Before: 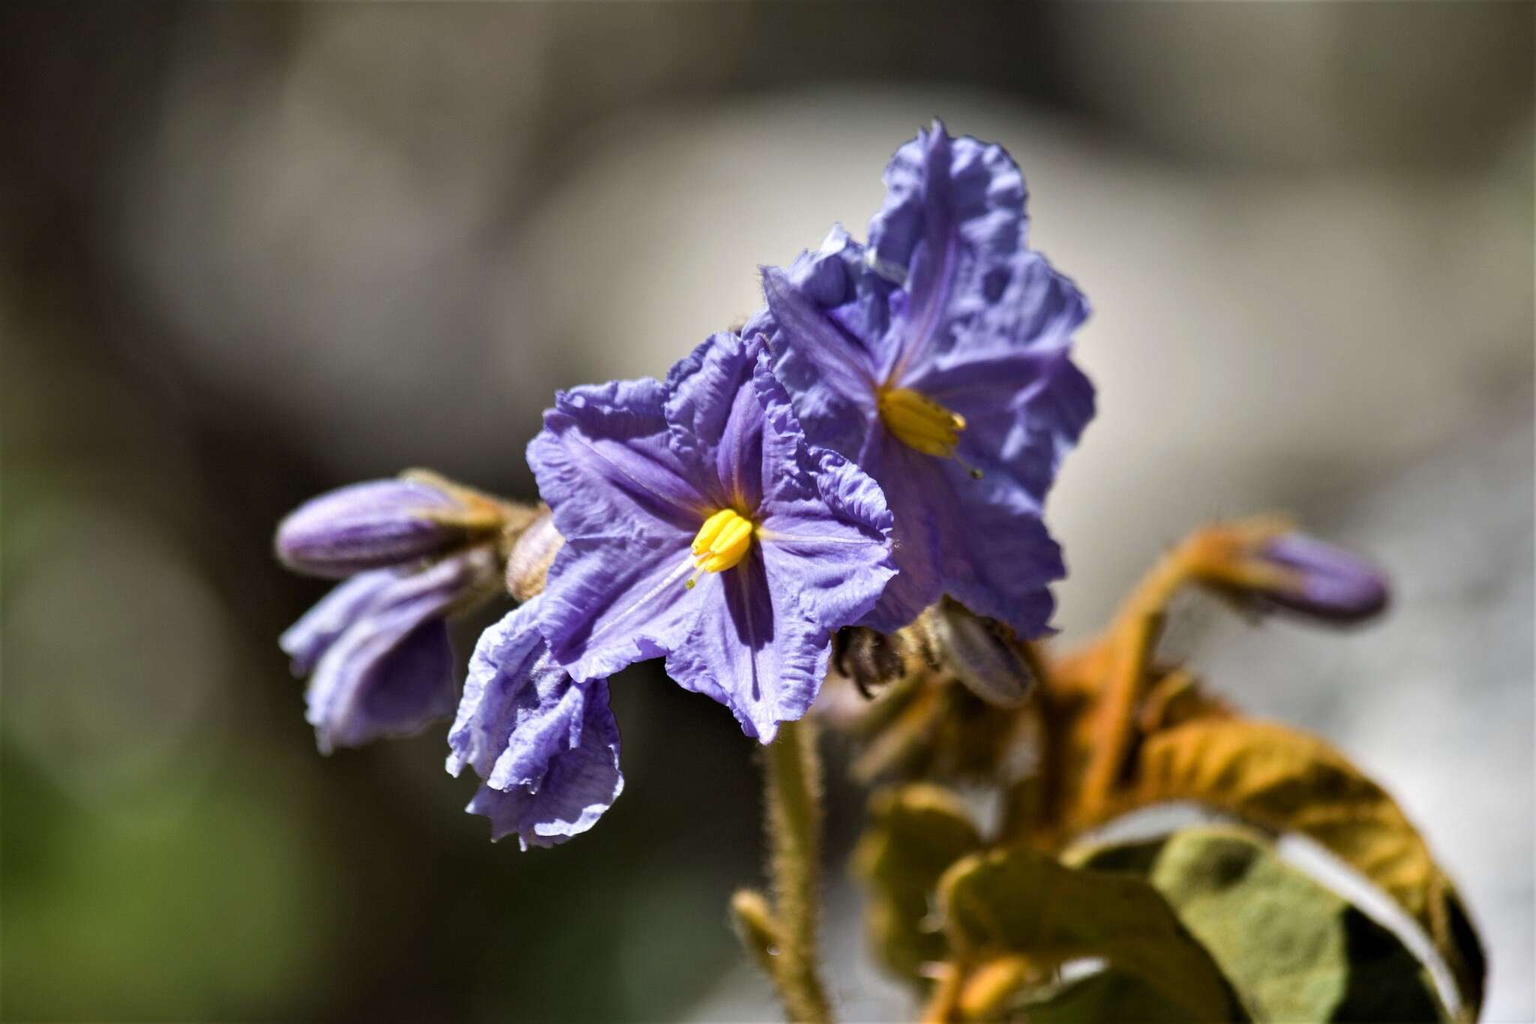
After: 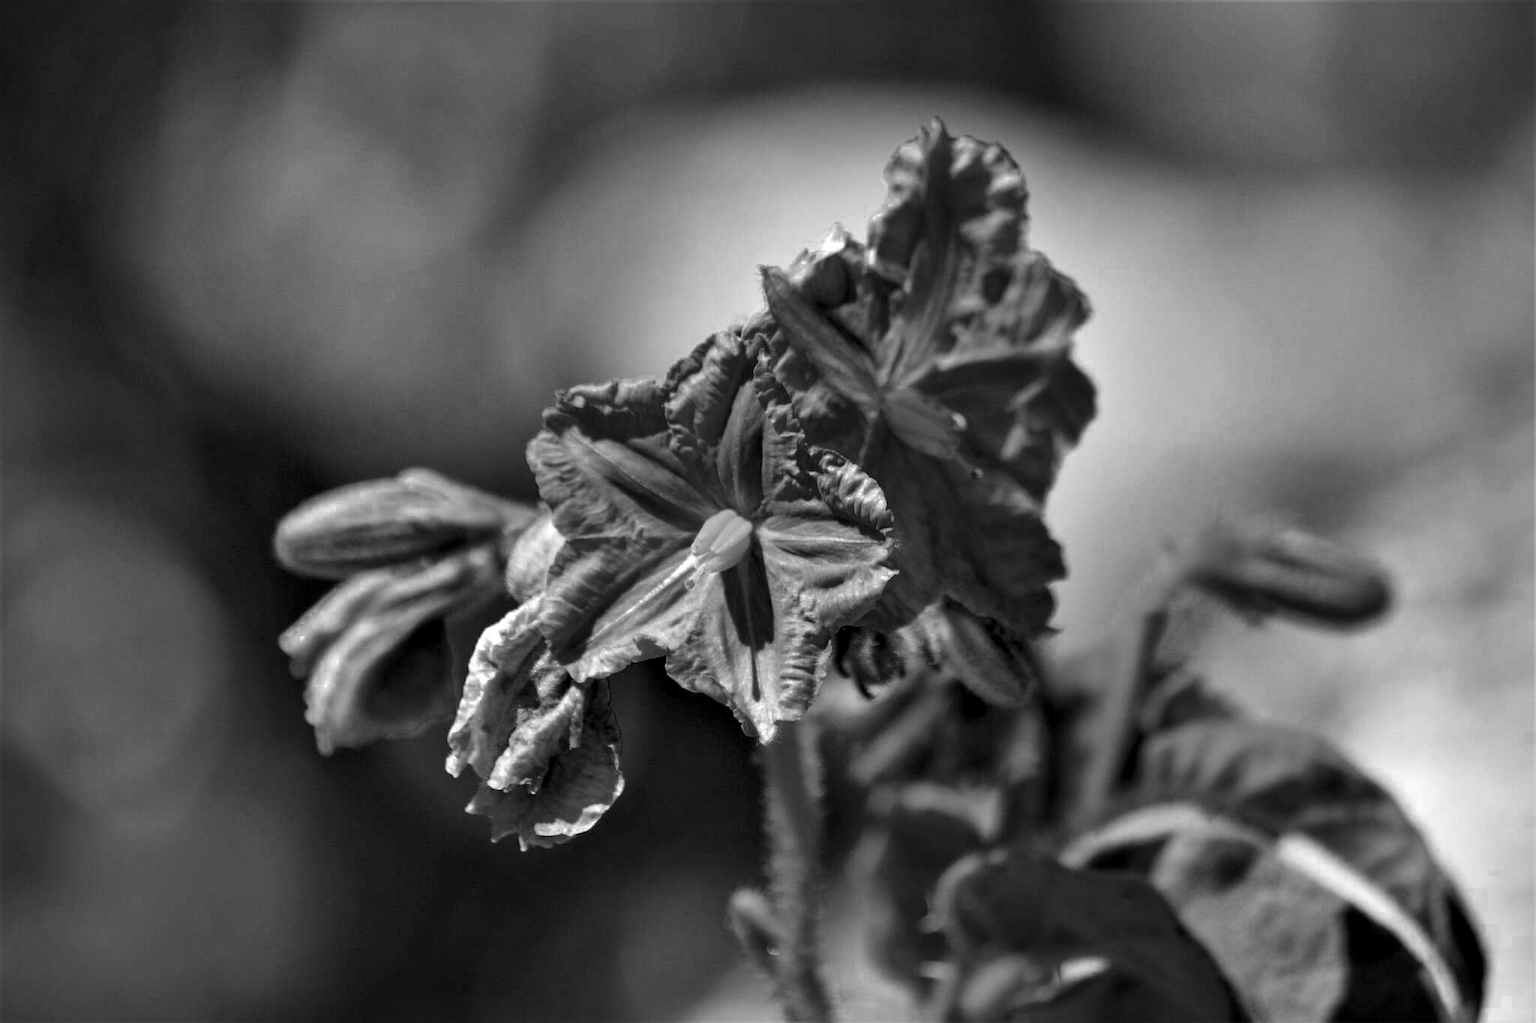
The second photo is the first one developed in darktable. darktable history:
color zones: curves: ch0 [(0.27, 0.396) (0.563, 0.504) (0.75, 0.5) (0.787, 0.307)]
local contrast: mode bilateral grid, contrast 20, coarseness 50, detail 150%, midtone range 0.2
color balance rgb: perceptual saturation grading › global saturation 30%, global vibrance 20%
monochrome: on, module defaults
